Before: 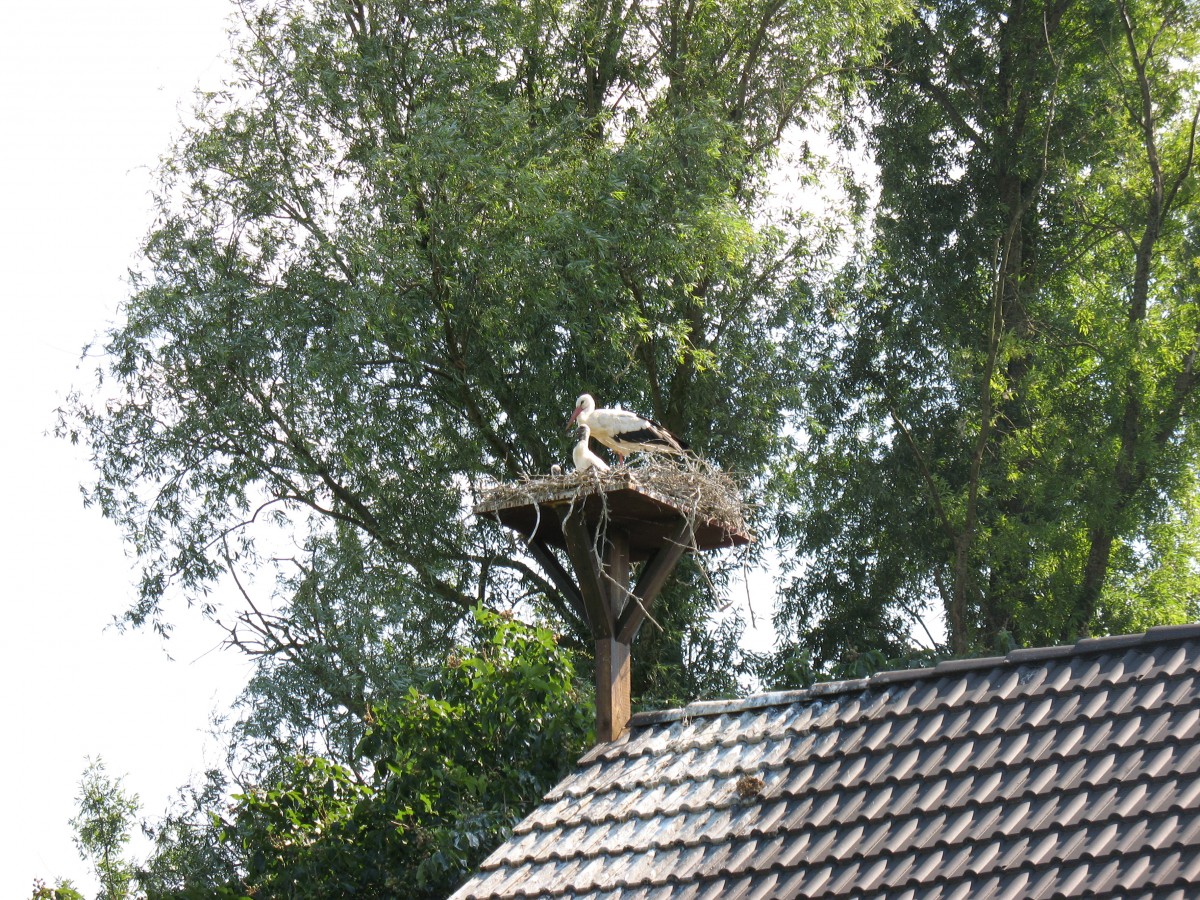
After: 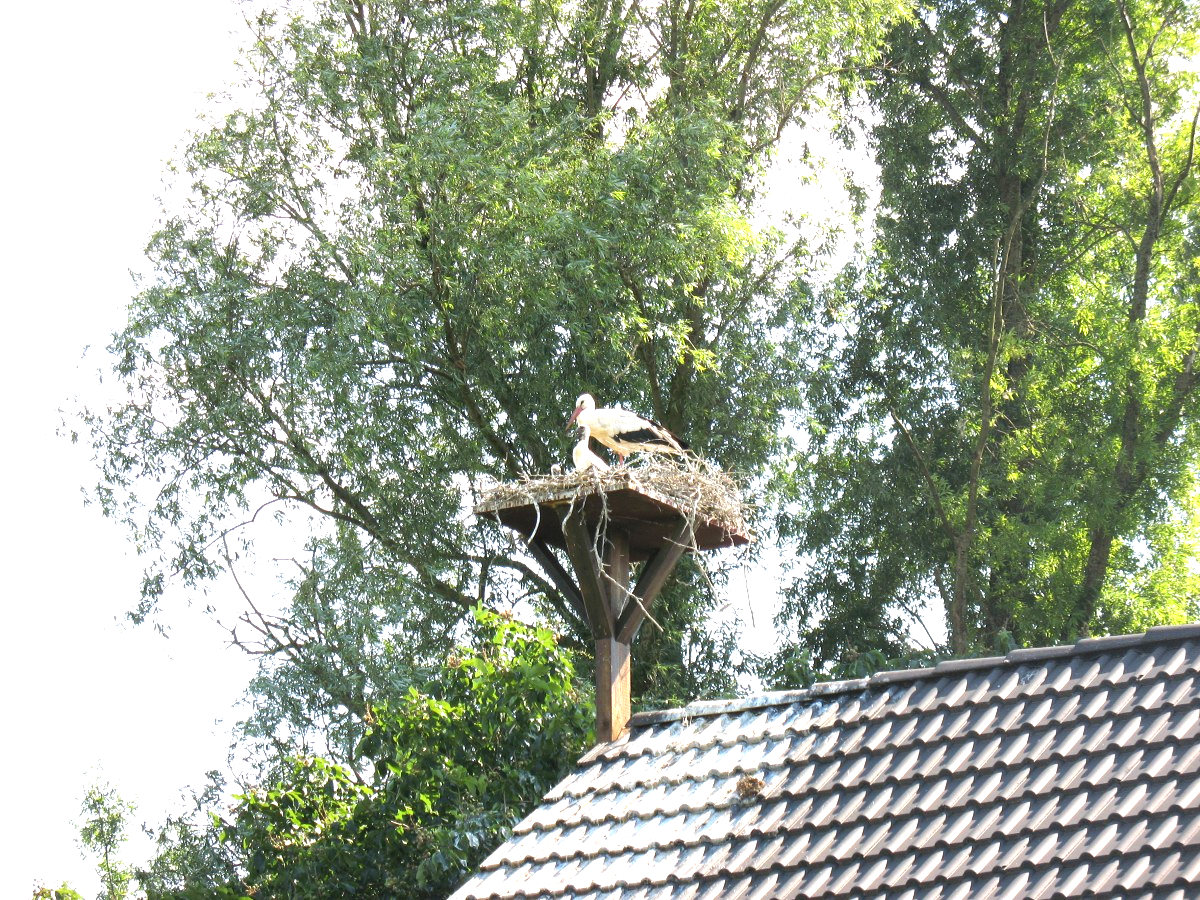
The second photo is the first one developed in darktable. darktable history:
tone equalizer: on, module defaults
exposure: black level correction 0, exposure 1.1 EV, compensate exposure bias true, compensate highlight preservation false
